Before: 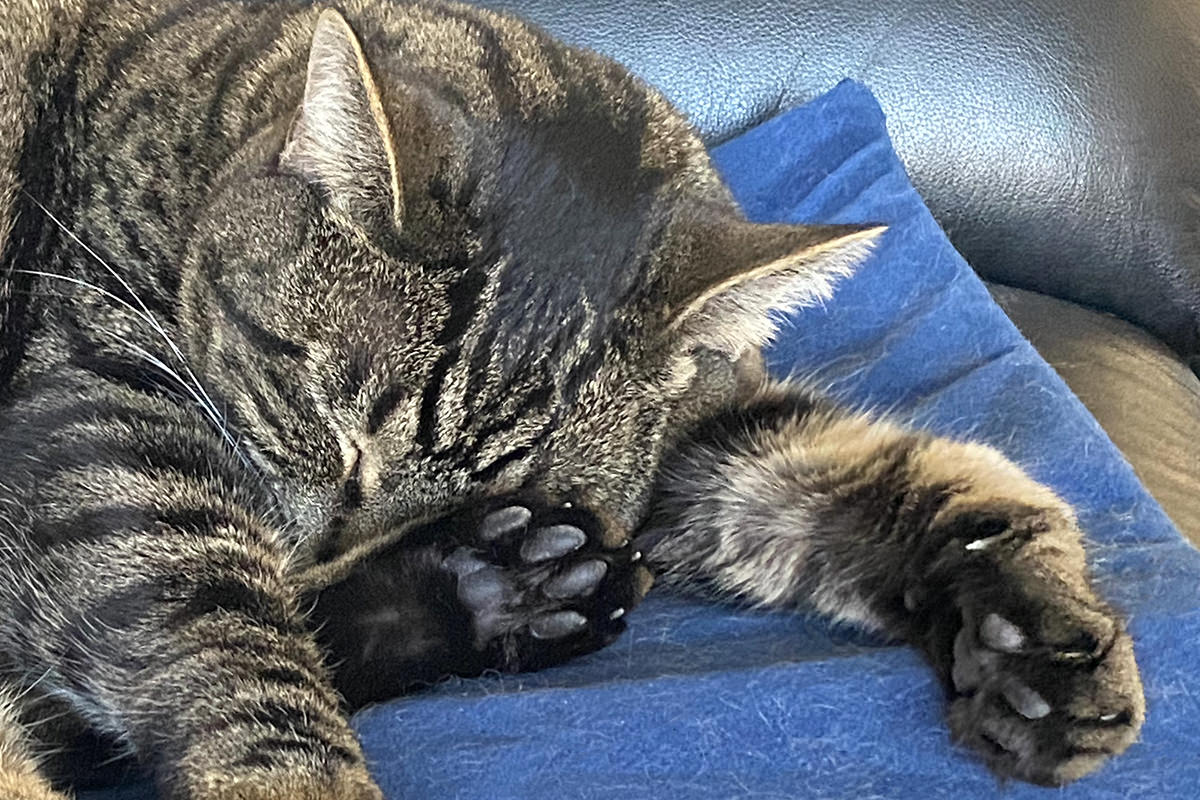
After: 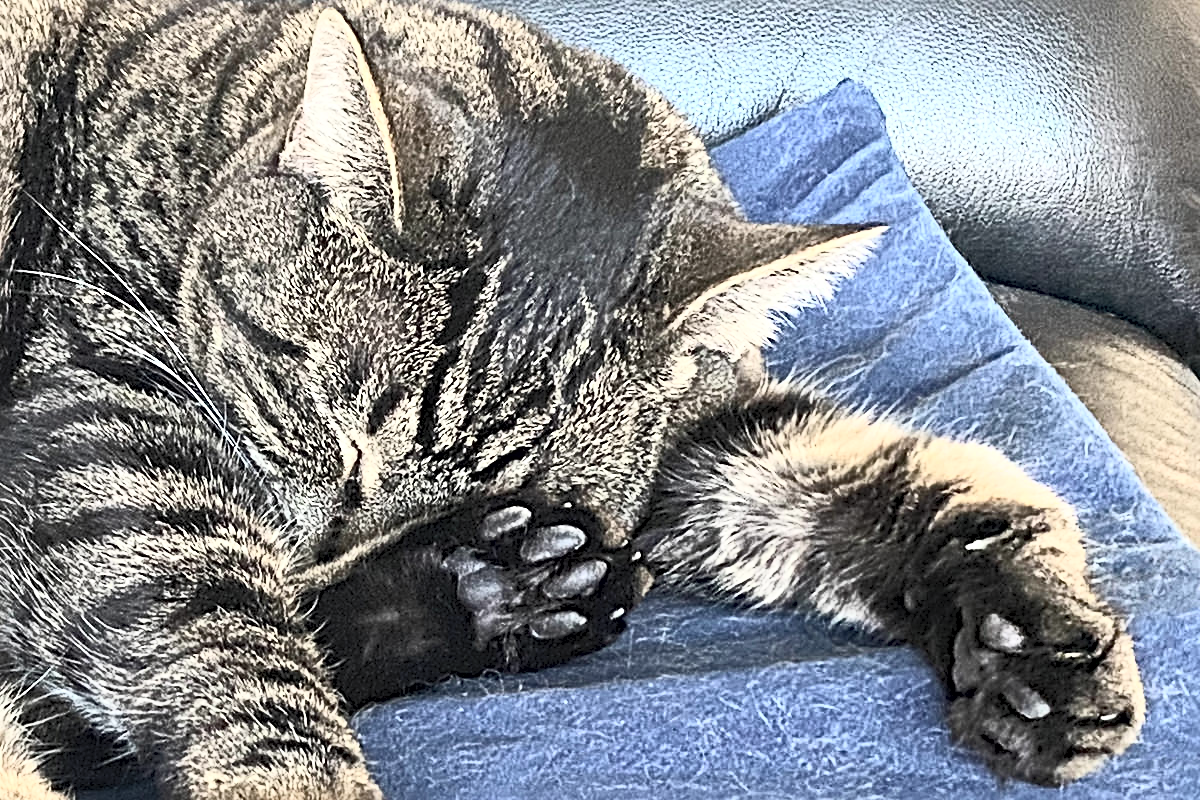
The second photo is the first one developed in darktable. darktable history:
sharpen: radius 3.968
contrast brightness saturation: contrast 0.563, brightness 0.578, saturation -0.33
haze removal: compatibility mode true, adaptive false
